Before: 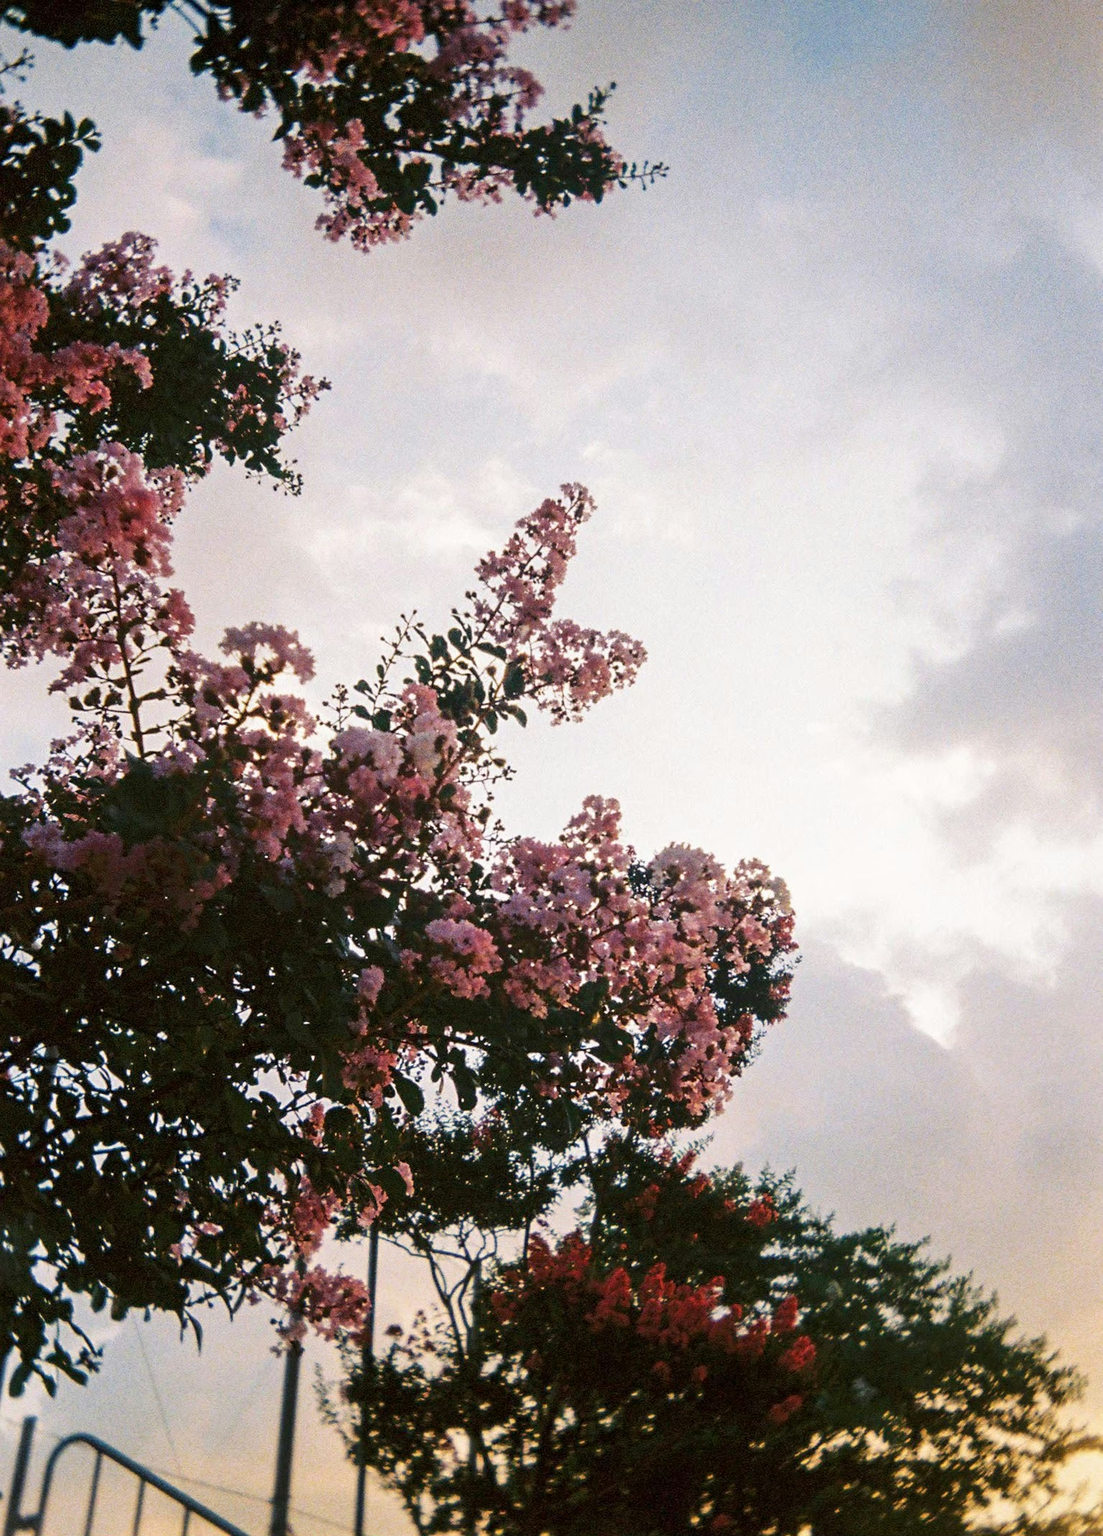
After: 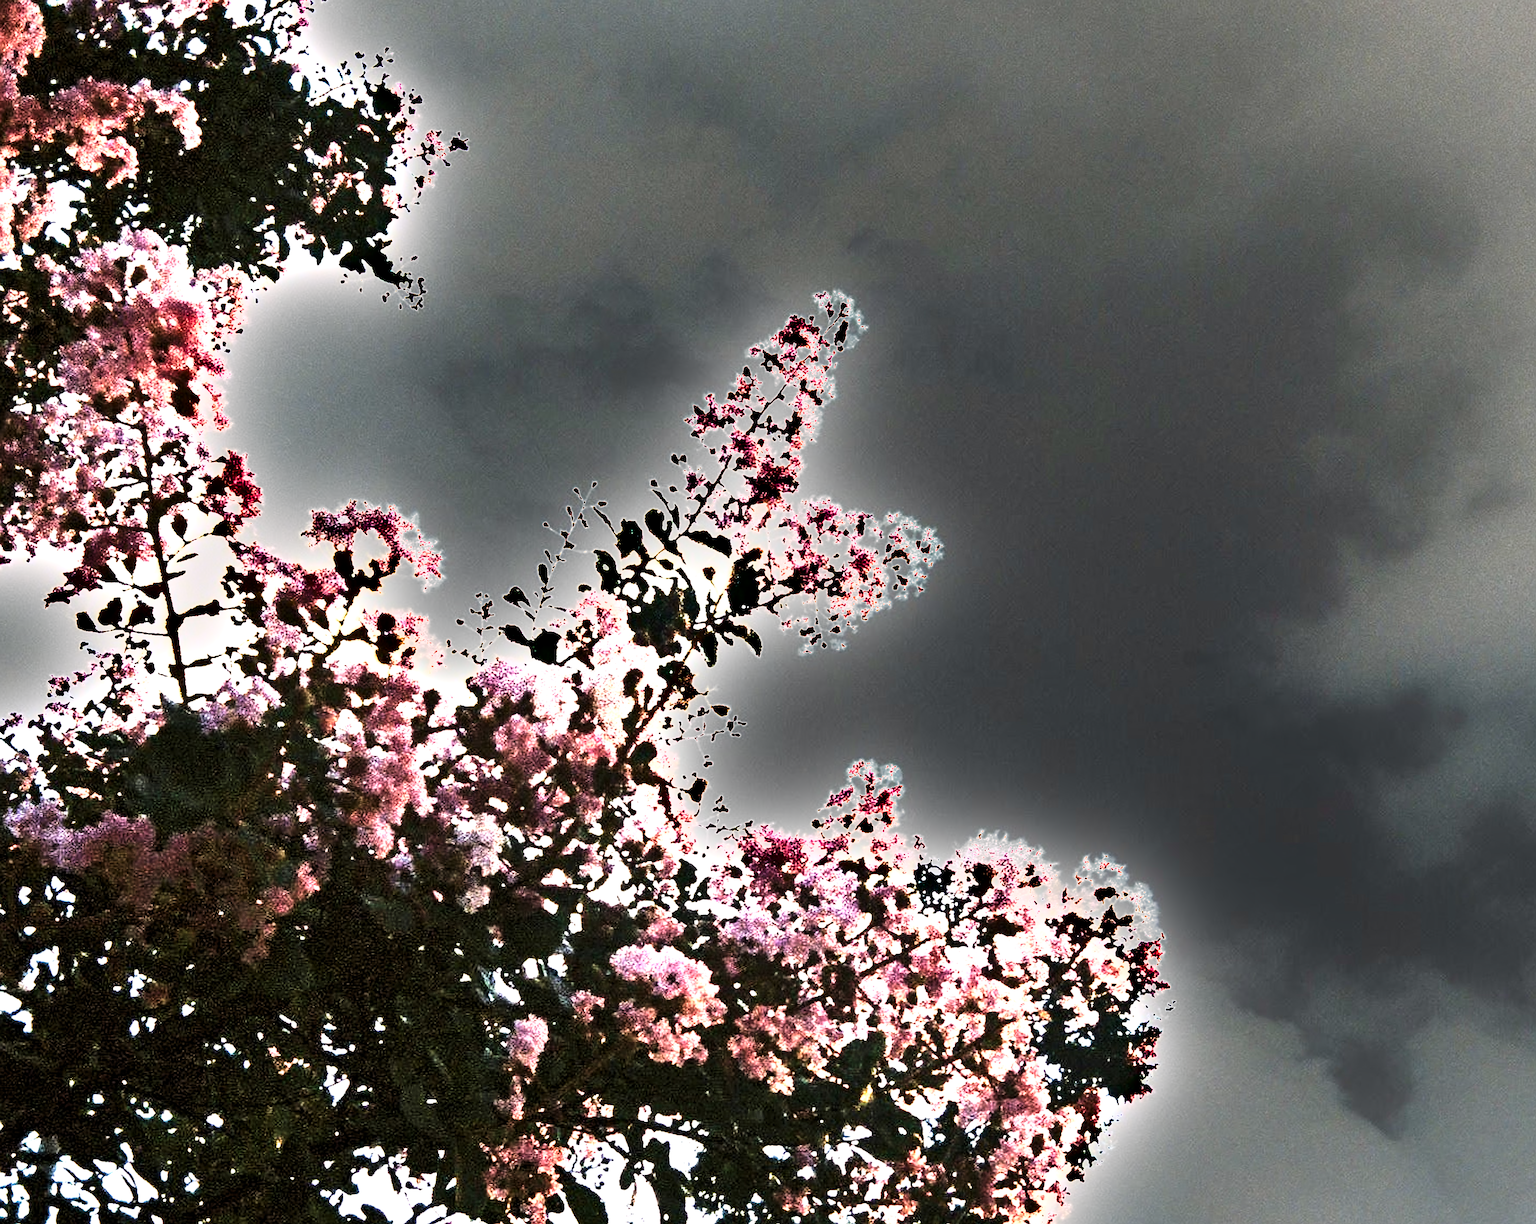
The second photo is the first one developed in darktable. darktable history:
tone curve: curves: ch0 [(0, 0.013) (0.198, 0.175) (0.512, 0.582) (0.625, 0.754) (0.81, 0.934) (1, 1)], color space Lab, independent channels, preserve colors none
sharpen: amount 0.568
exposure: exposure 1.063 EV, compensate exposure bias true, compensate highlight preservation false
shadows and highlights: low approximation 0.01, soften with gaussian
velvia: on, module defaults
levels: levels [0.044, 0.475, 0.791]
crop: left 1.751%, top 18.868%, right 5.499%, bottom 28.016%
